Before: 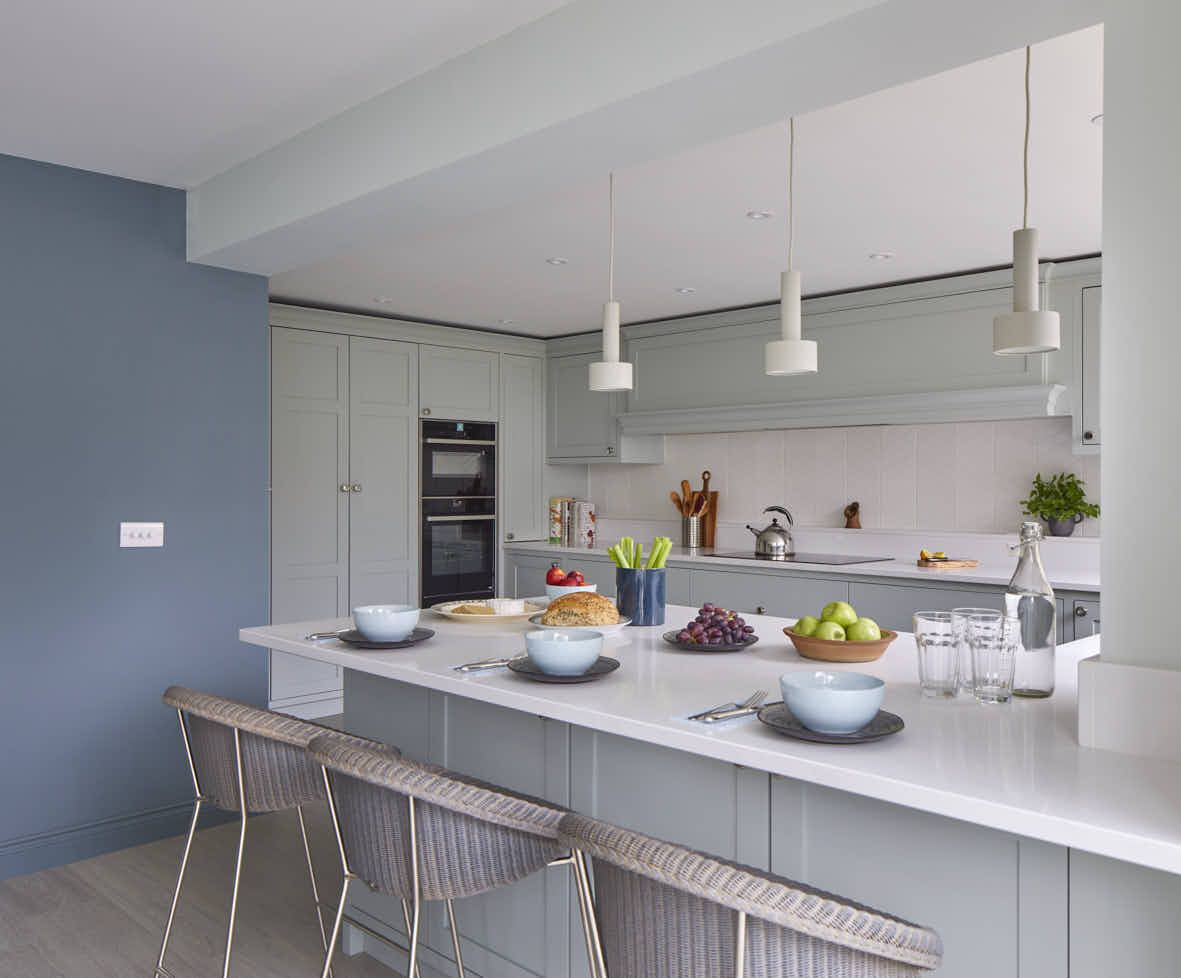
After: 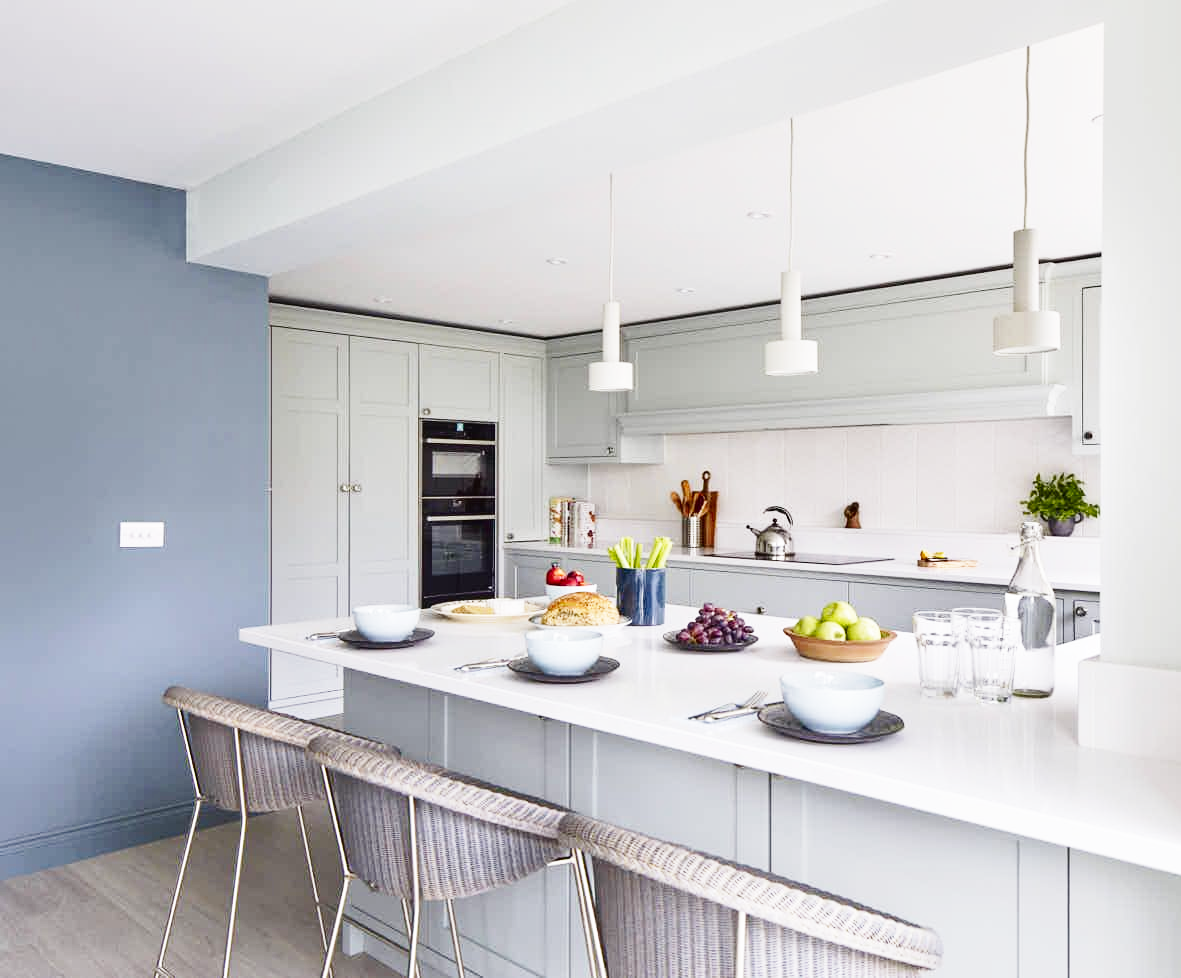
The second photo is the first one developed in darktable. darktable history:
base curve: curves: ch0 [(0, 0) (0.018, 0.026) (0.143, 0.37) (0.33, 0.731) (0.458, 0.853) (0.735, 0.965) (0.905, 0.986) (1, 1)], preserve colors none
tone curve: curves: ch0 [(0, 0) (0.153, 0.06) (1, 1)], color space Lab, independent channels, preserve colors none
tone equalizer: edges refinement/feathering 500, mask exposure compensation -1.57 EV, preserve details no
color correction: highlights b* -0.031, saturation 0.975
